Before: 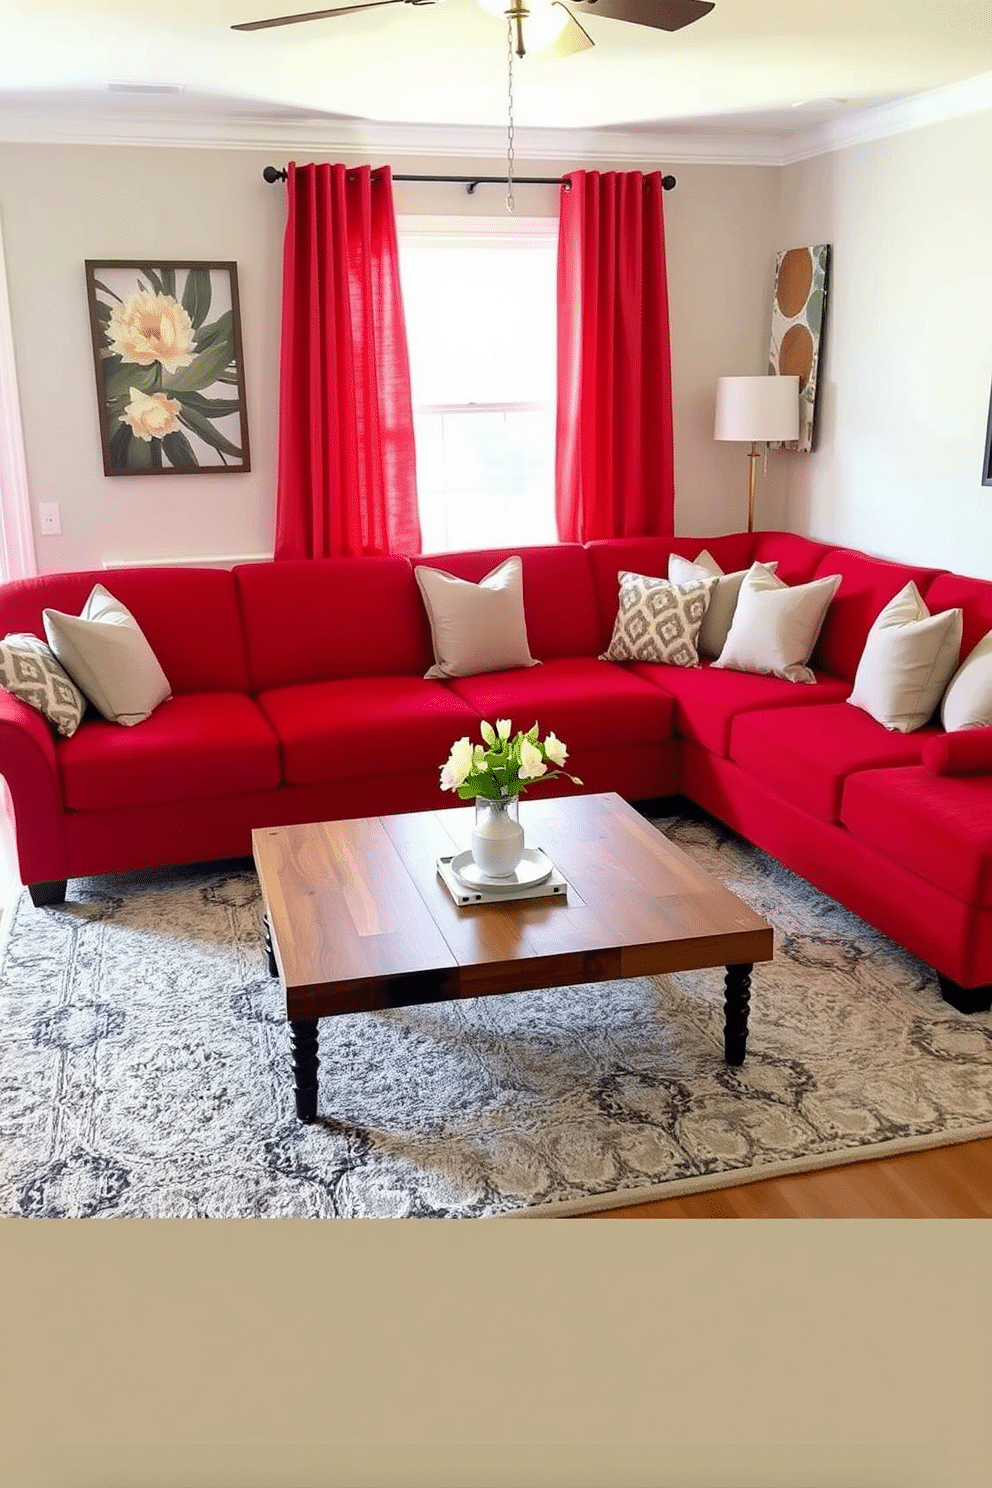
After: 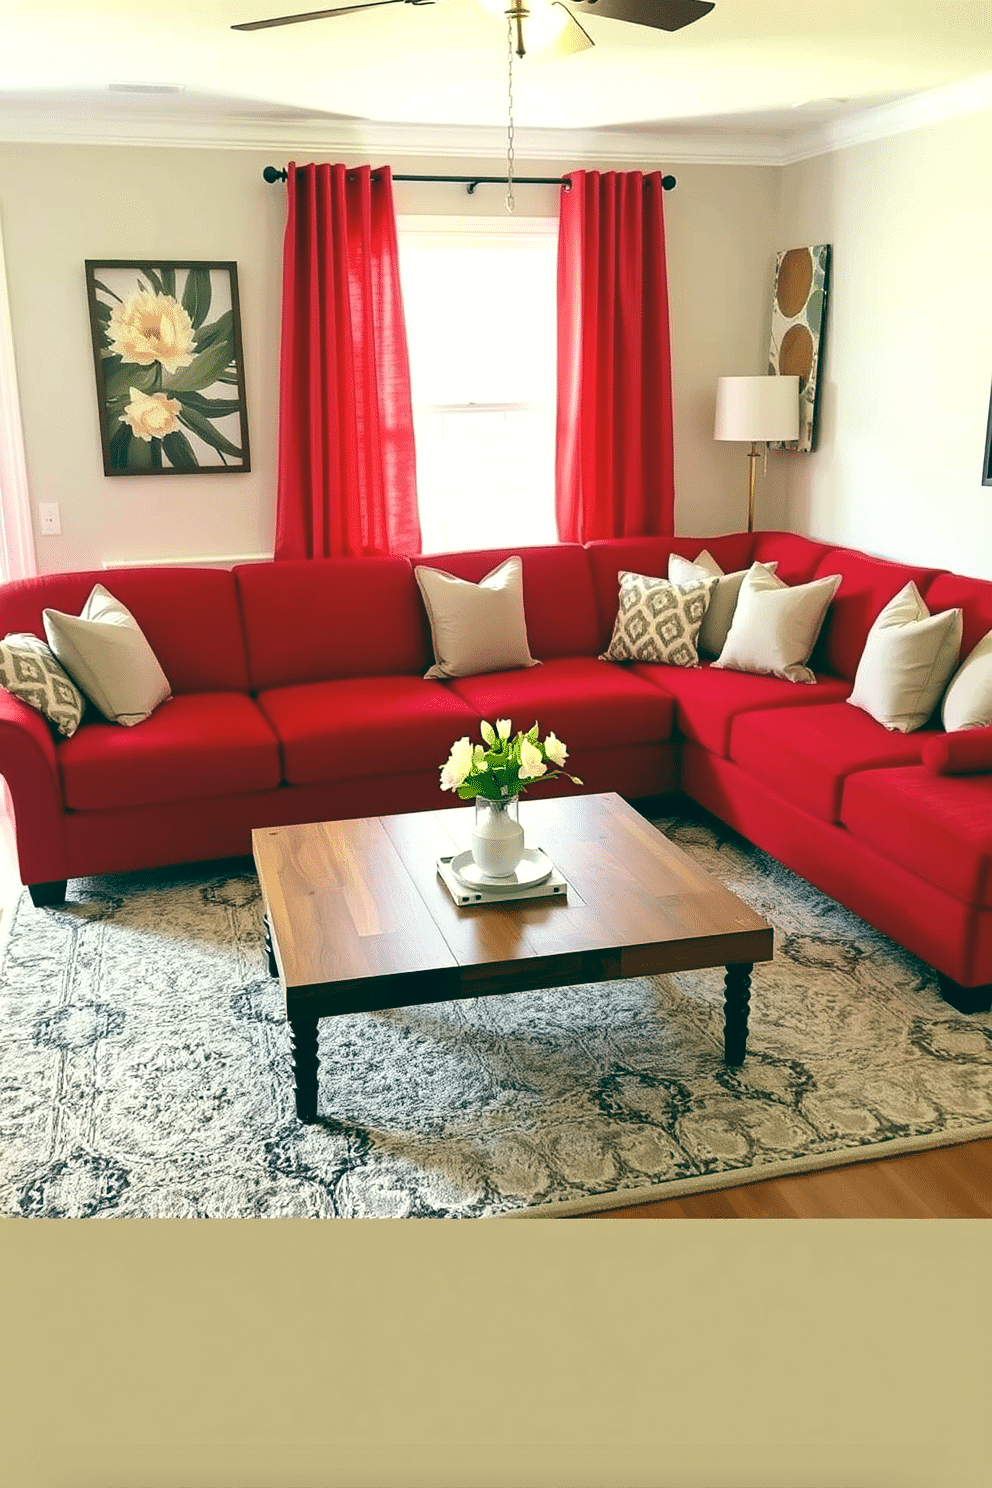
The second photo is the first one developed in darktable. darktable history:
white balance: emerald 1
color balance: lift [1.005, 0.99, 1.007, 1.01], gamma [1, 1.034, 1.032, 0.966], gain [0.873, 1.055, 1.067, 0.933]
tone equalizer: -8 EV -0.417 EV, -7 EV -0.389 EV, -6 EV -0.333 EV, -5 EV -0.222 EV, -3 EV 0.222 EV, -2 EV 0.333 EV, -1 EV 0.389 EV, +0 EV 0.417 EV, edges refinement/feathering 500, mask exposure compensation -1.57 EV, preserve details no
